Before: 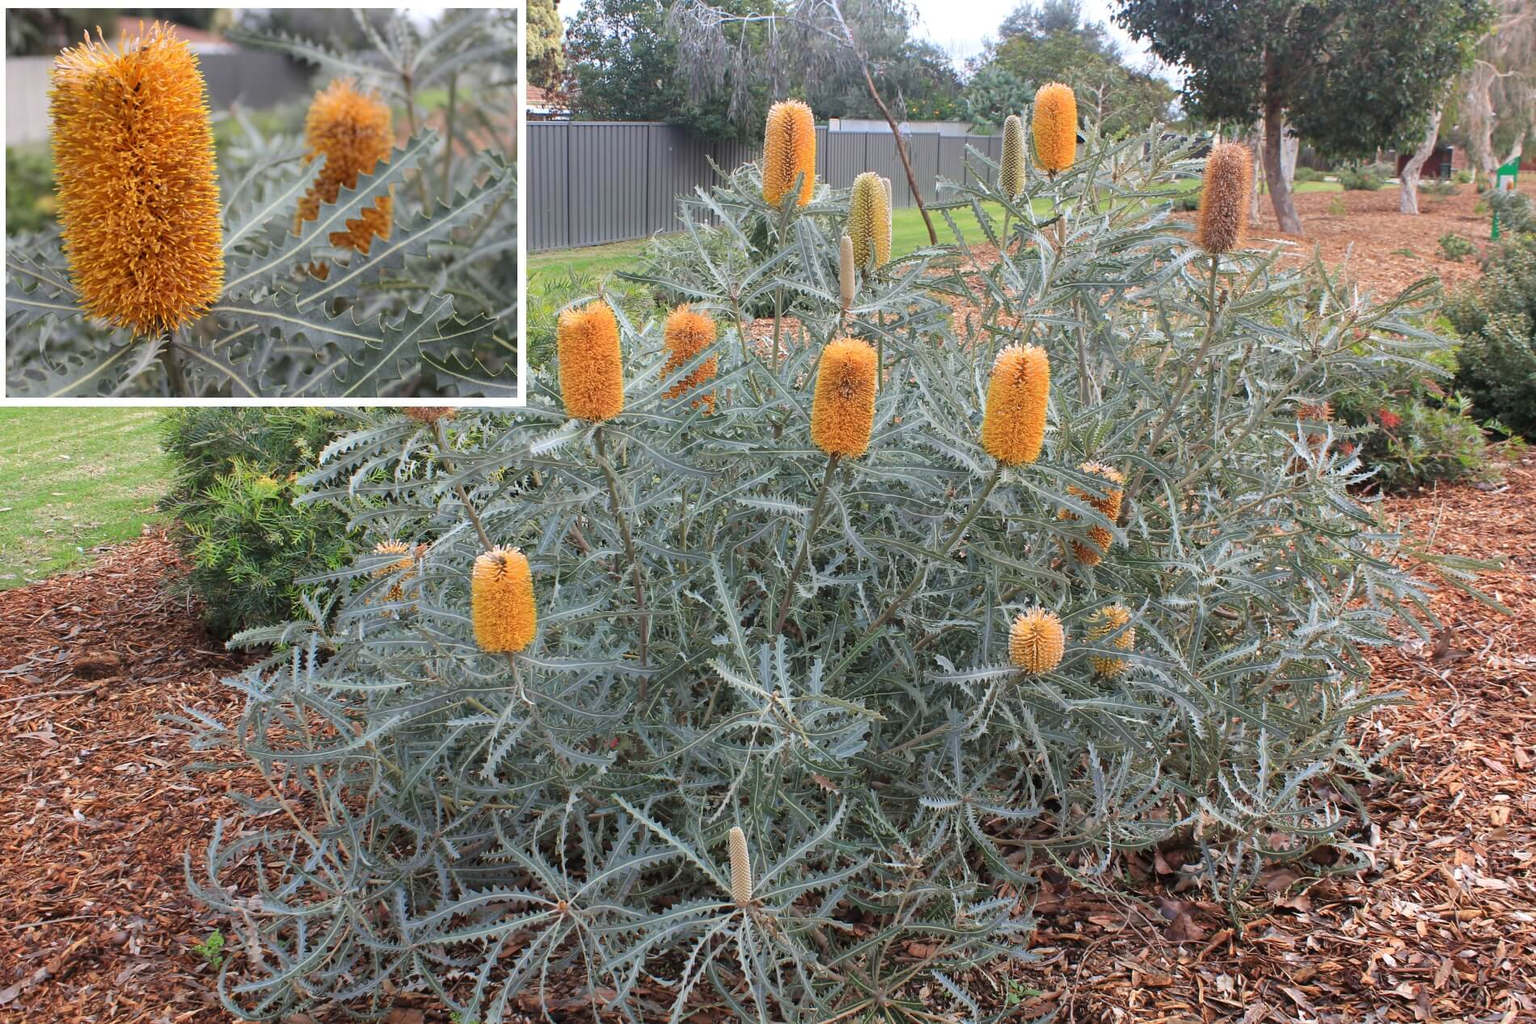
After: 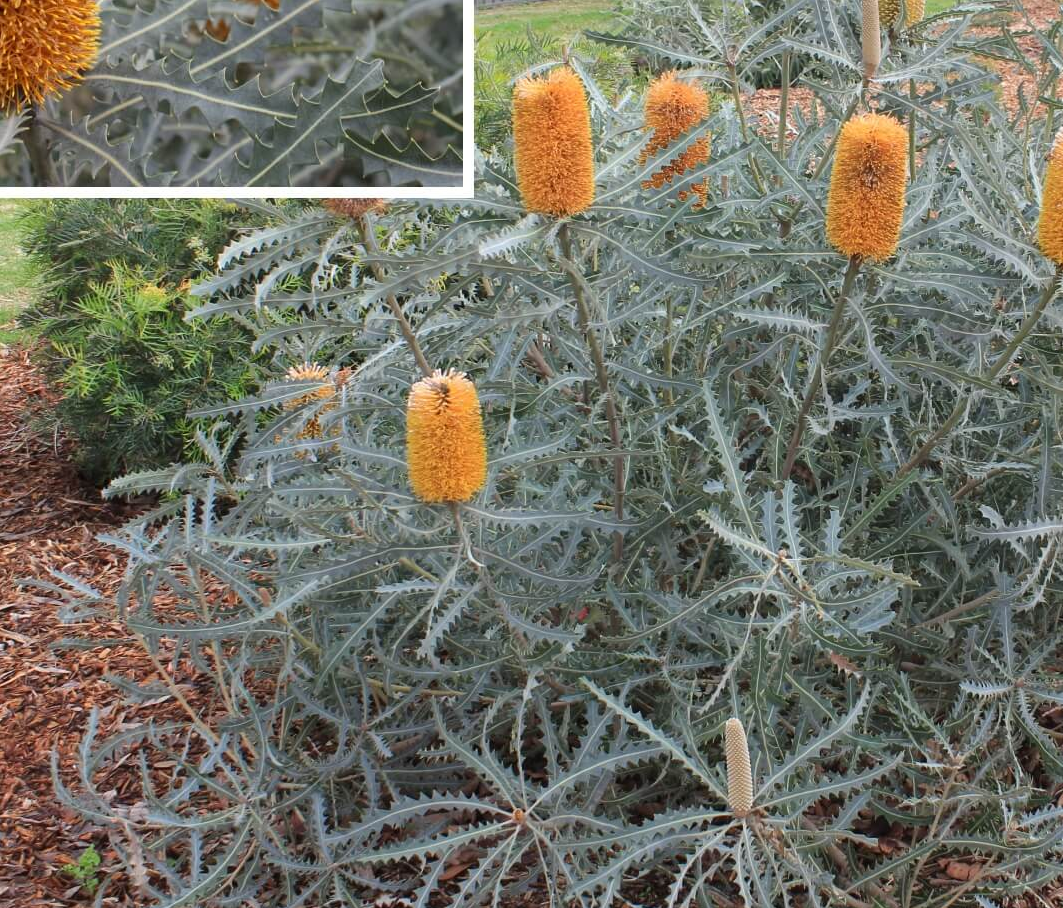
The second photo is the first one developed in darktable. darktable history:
crop: left 9.337%, top 24.105%, right 34.667%, bottom 4.184%
